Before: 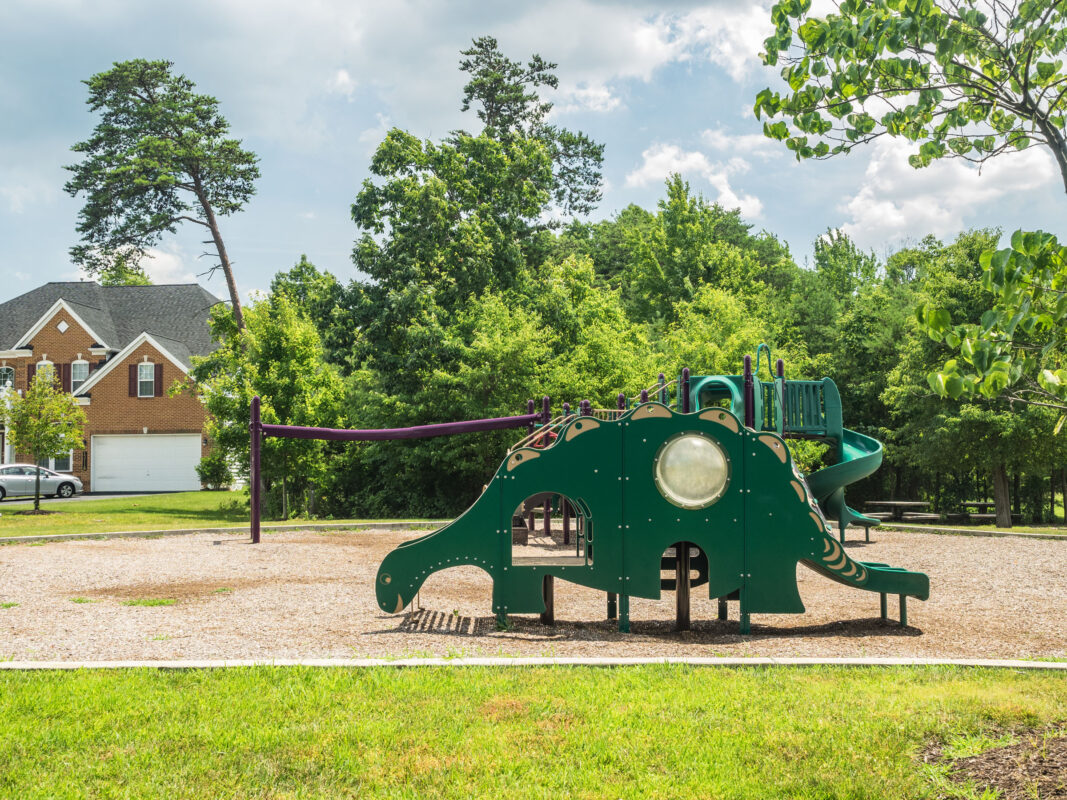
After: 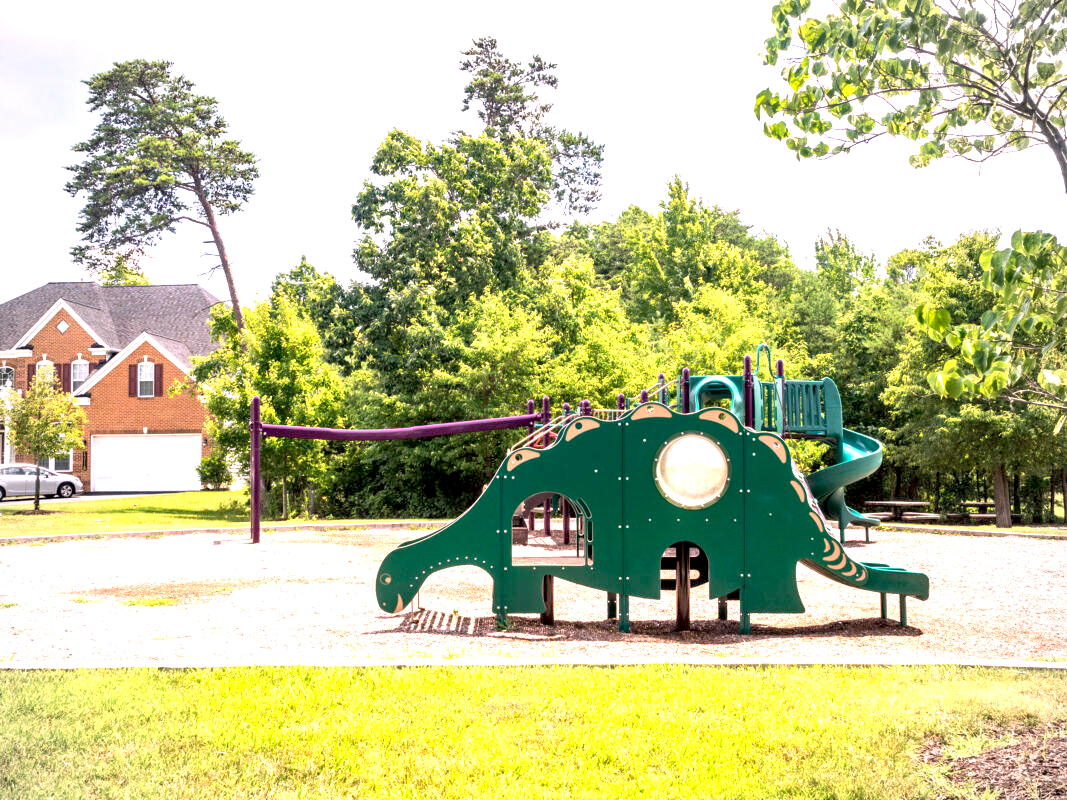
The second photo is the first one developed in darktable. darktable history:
exposure: black level correction 0.011, exposure 1.088 EV, compensate exposure bias true, compensate highlight preservation false
white balance: red 1.188, blue 1.11
vignetting: fall-off radius 45%, brightness -0.33
